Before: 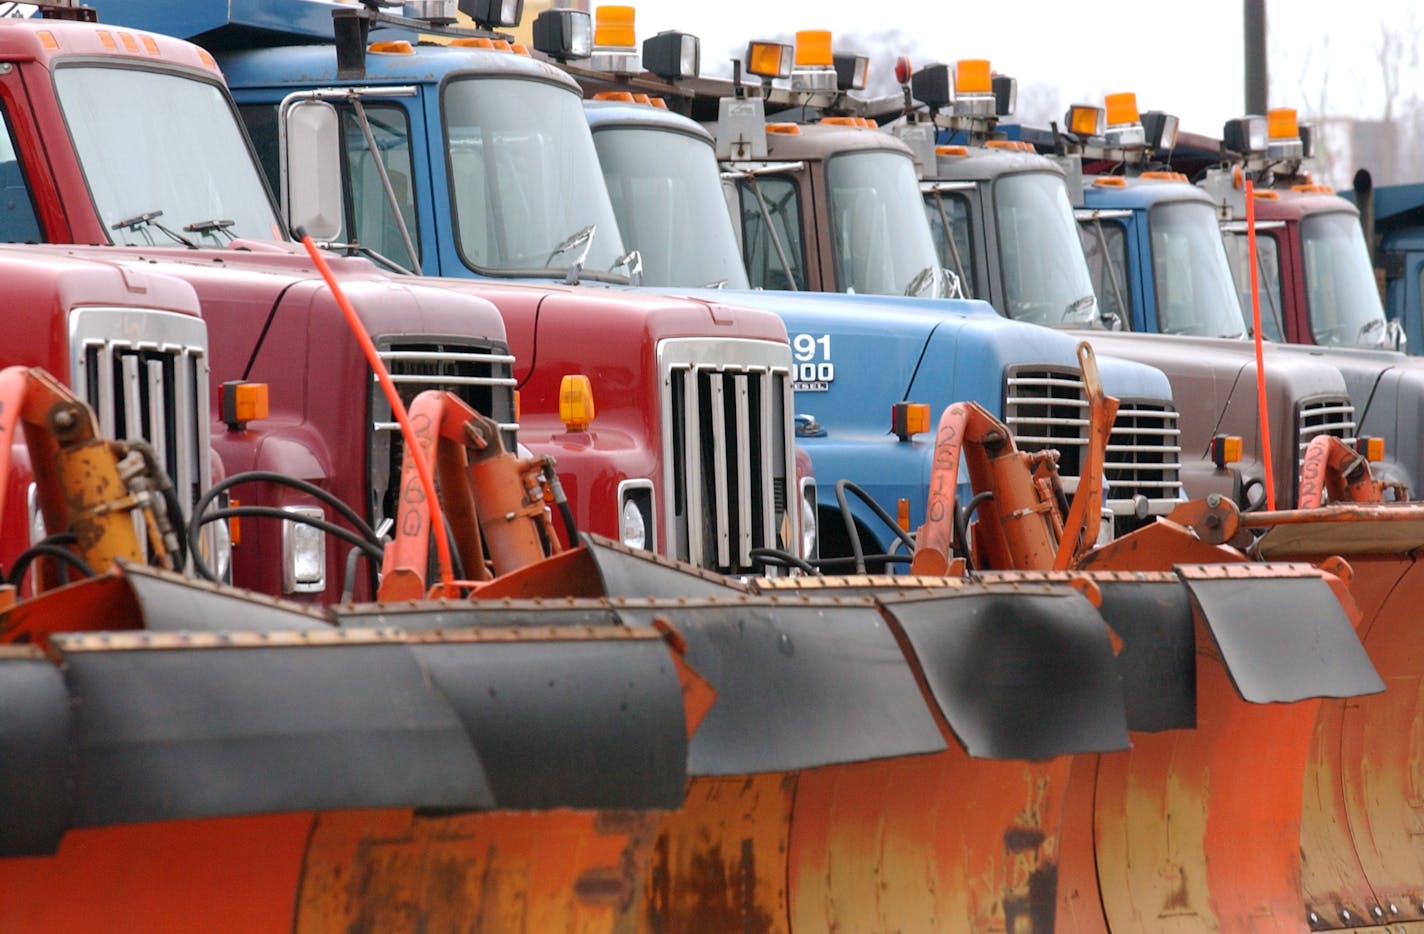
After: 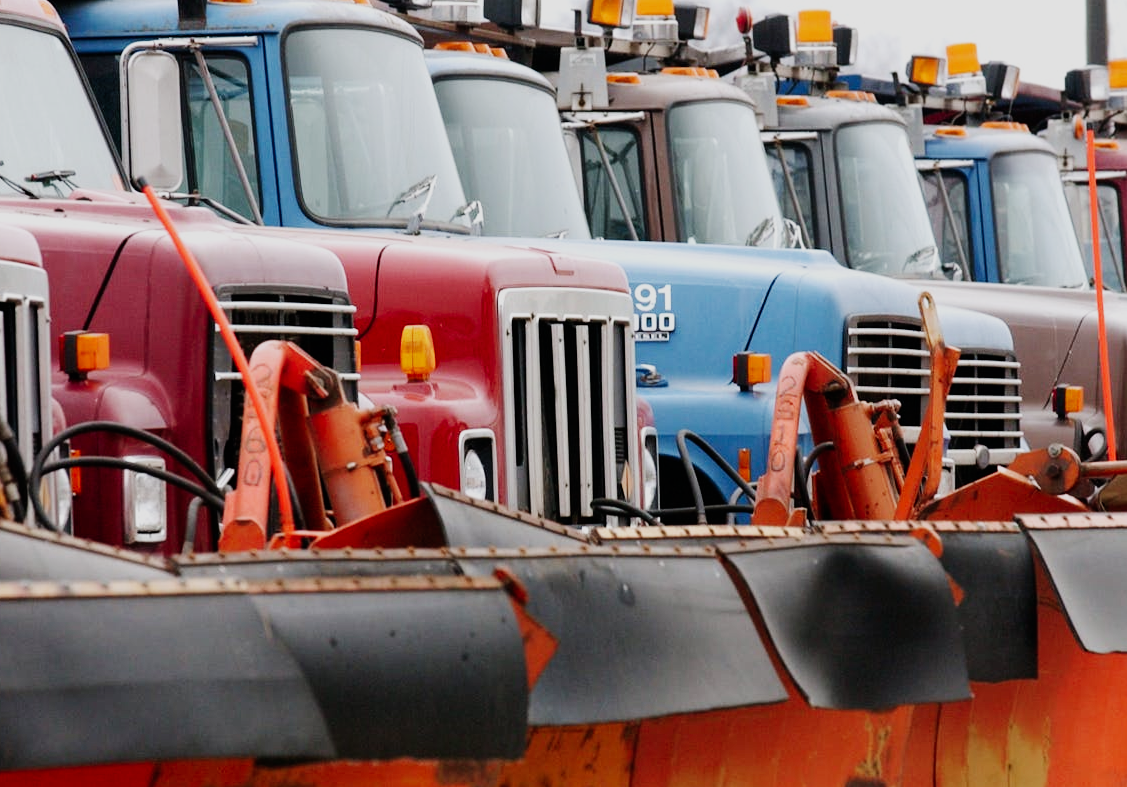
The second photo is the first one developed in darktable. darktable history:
crop: left 11.225%, top 5.381%, right 9.565%, bottom 10.314%
sigmoid: contrast 1.7, skew -0.2, preserve hue 0%, red attenuation 0.1, red rotation 0.035, green attenuation 0.1, green rotation -0.017, blue attenuation 0.15, blue rotation -0.052, base primaries Rec2020
